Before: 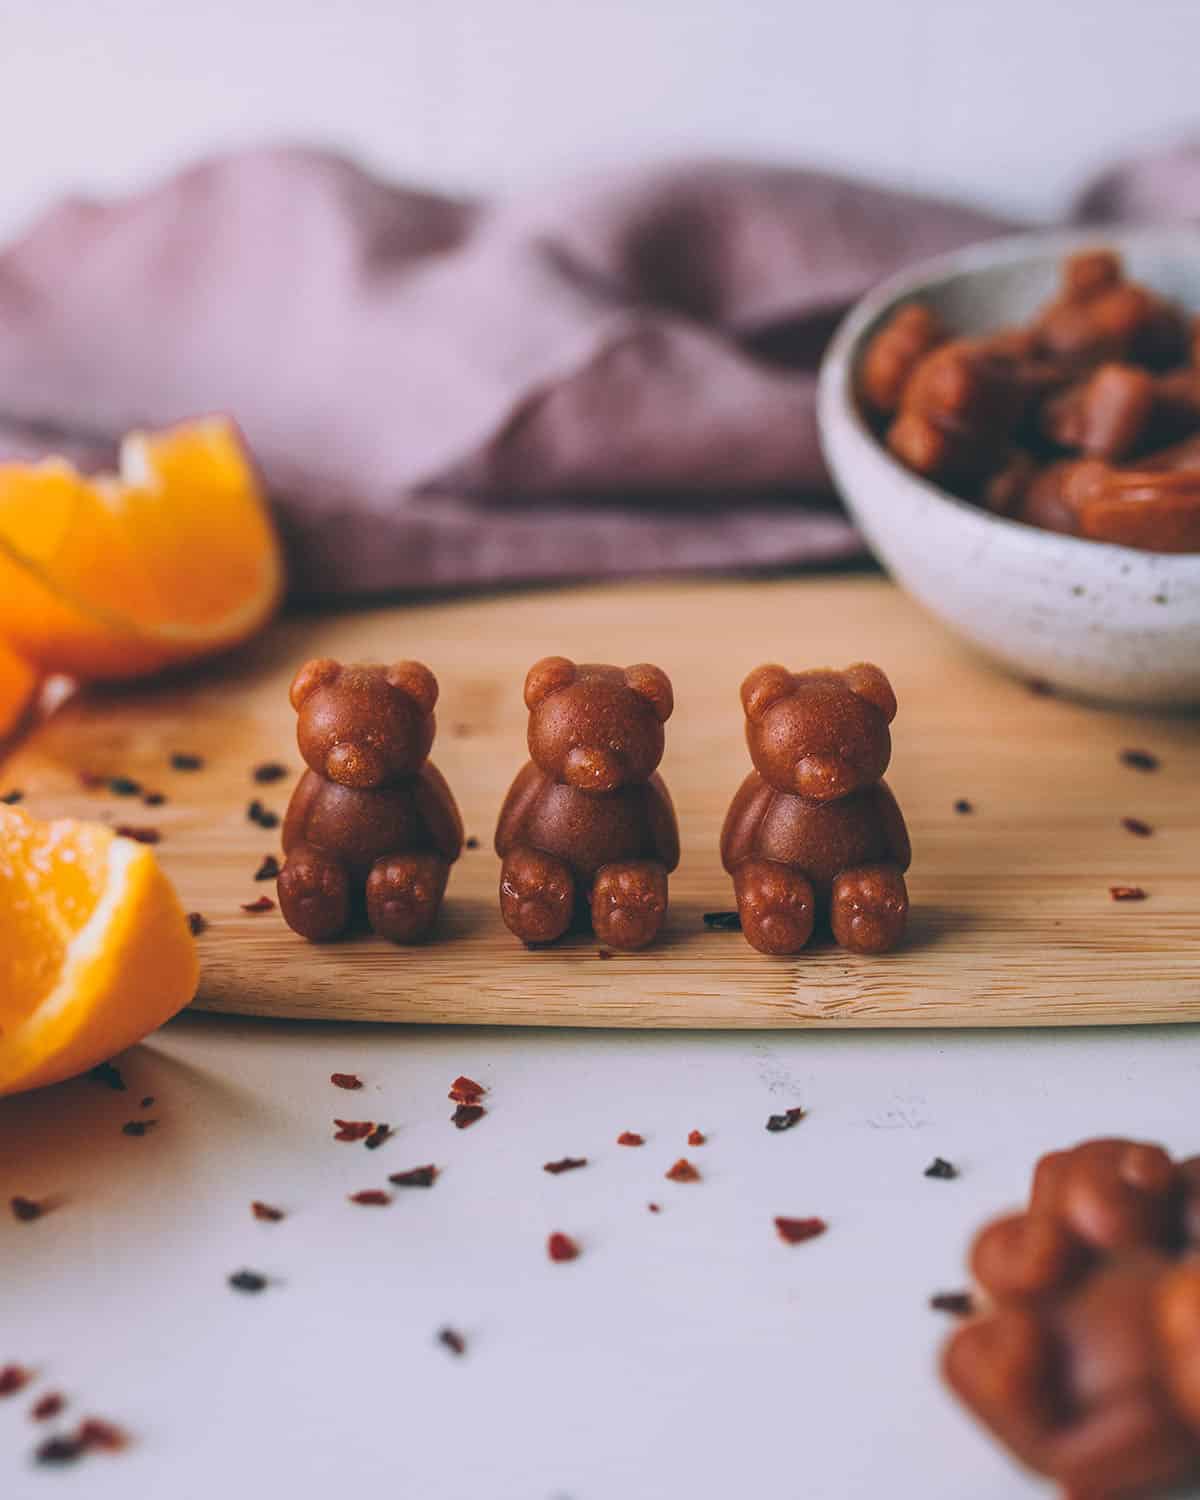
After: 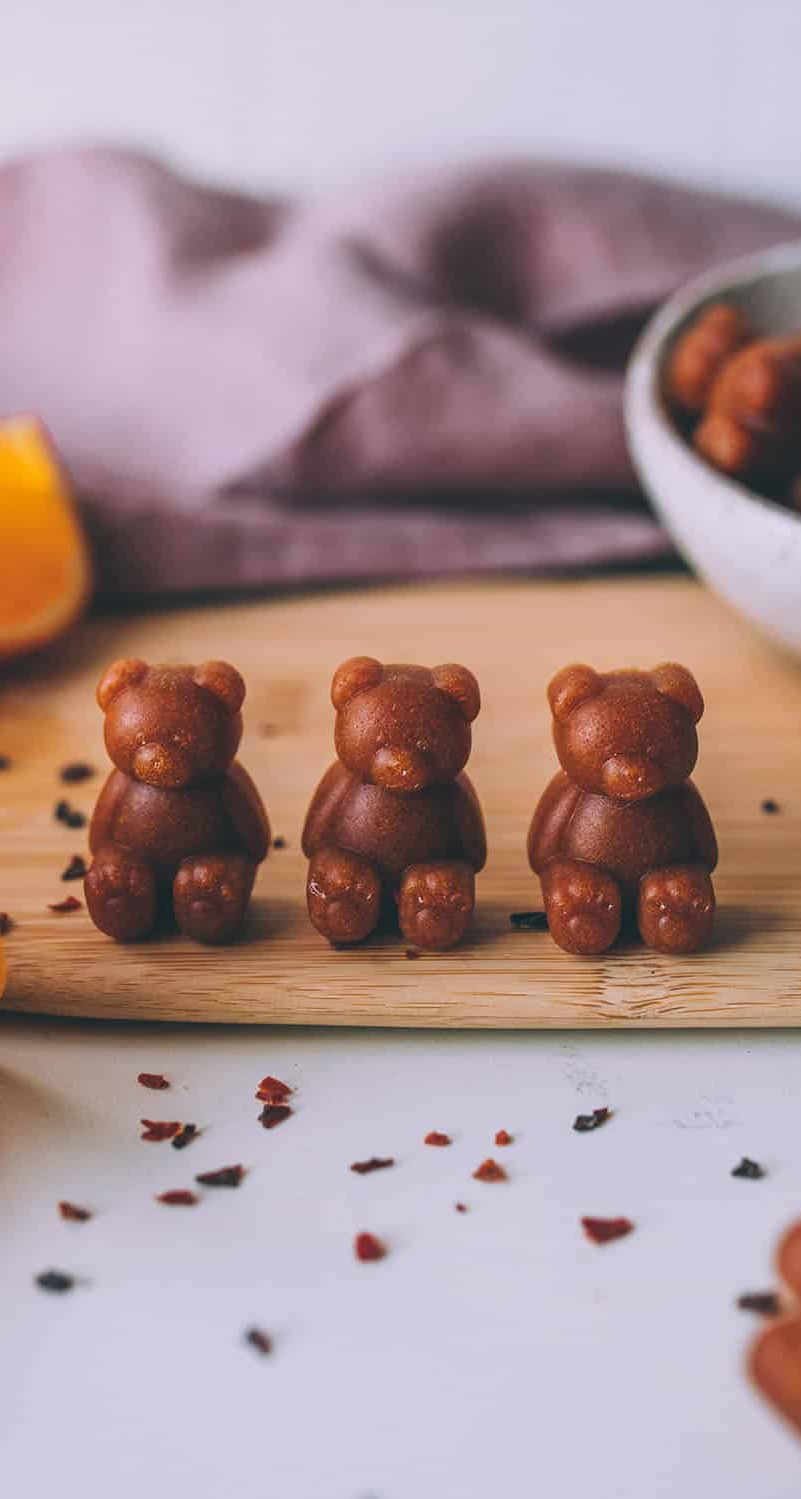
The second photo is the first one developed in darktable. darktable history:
crop and rotate: left 16.1%, right 17.097%
